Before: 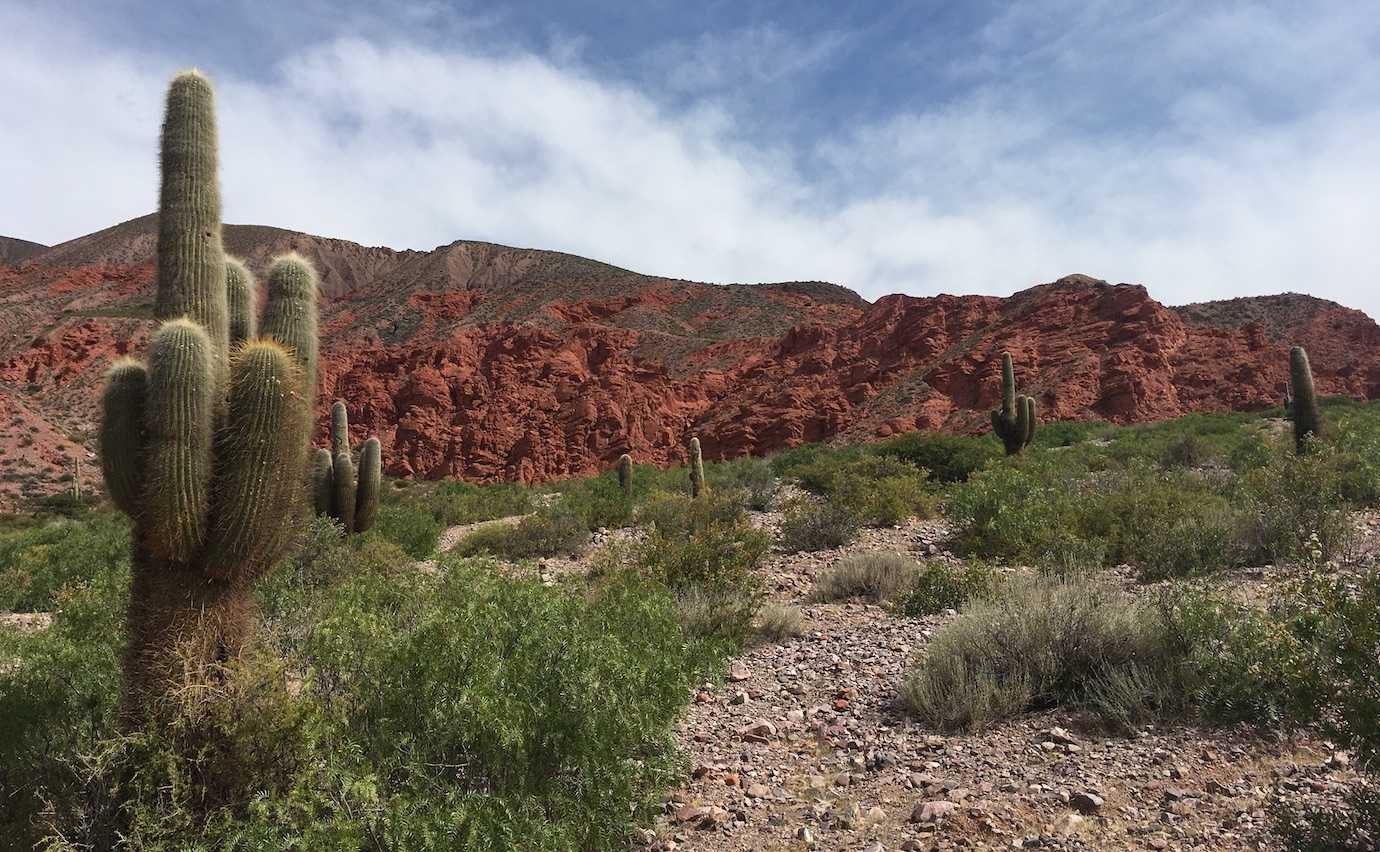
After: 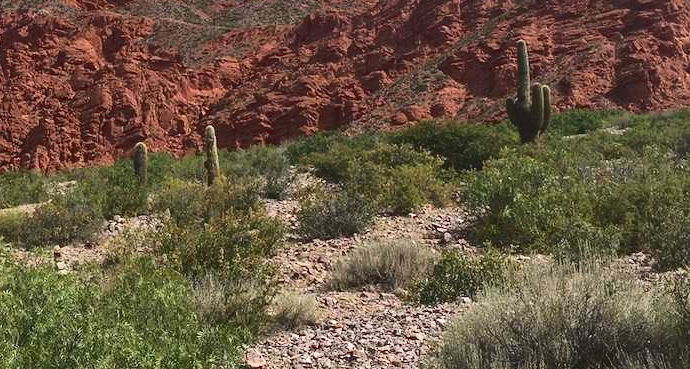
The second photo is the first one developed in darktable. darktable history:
tone curve: curves: ch0 [(0, 0) (0.003, 0.065) (0.011, 0.072) (0.025, 0.09) (0.044, 0.104) (0.069, 0.116) (0.1, 0.127) (0.136, 0.15) (0.177, 0.184) (0.224, 0.223) (0.277, 0.28) (0.335, 0.361) (0.399, 0.443) (0.468, 0.525) (0.543, 0.616) (0.623, 0.713) (0.709, 0.79) (0.801, 0.866) (0.898, 0.933) (1, 1)], color space Lab, linked channels, preserve colors none
crop: left 35.197%, top 36.677%, right 14.769%, bottom 19.983%
